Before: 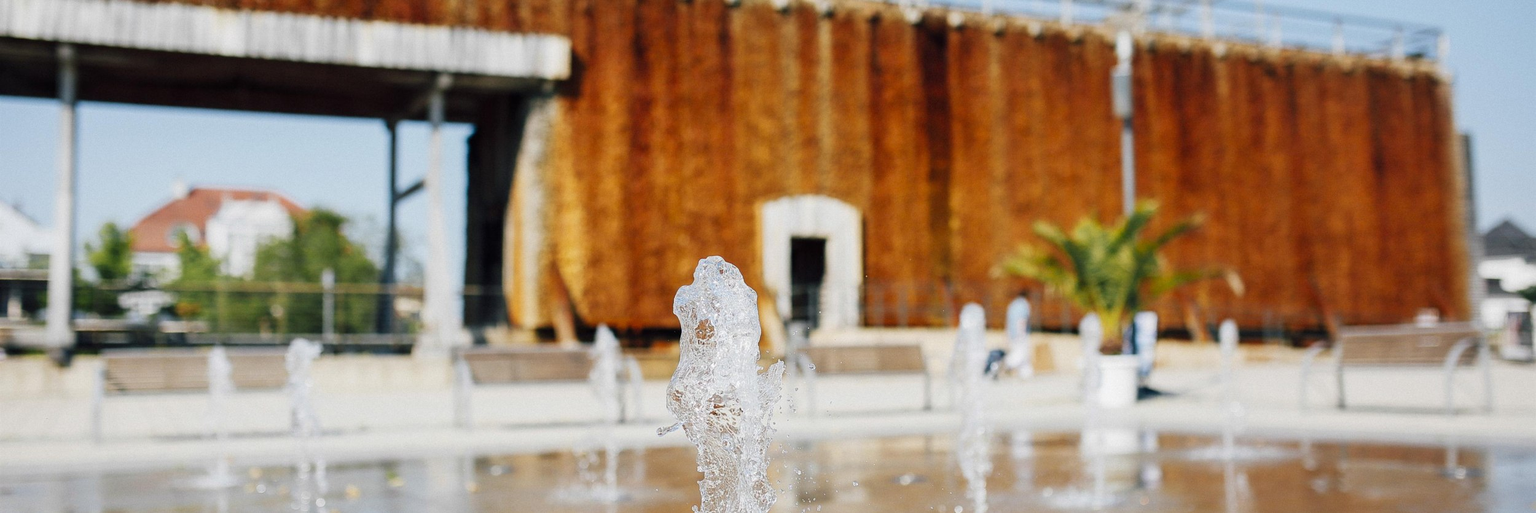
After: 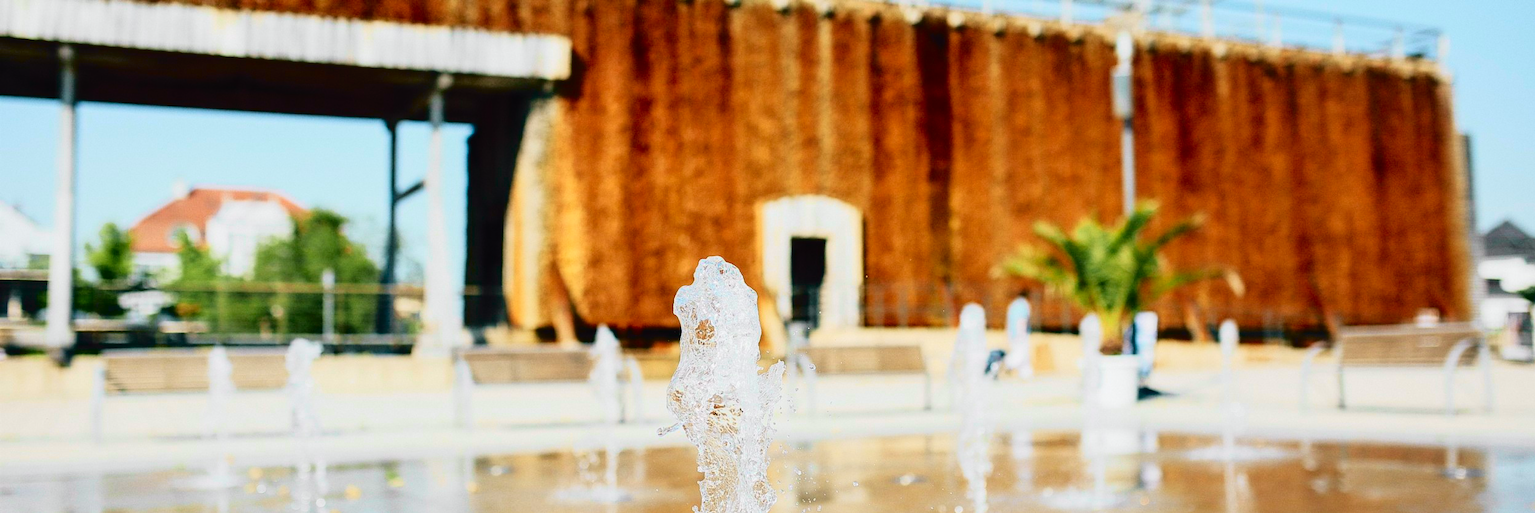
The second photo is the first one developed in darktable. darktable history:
tone curve: curves: ch0 [(0, 0.014) (0.17, 0.099) (0.392, 0.438) (0.725, 0.828) (0.872, 0.918) (1, 0.981)]; ch1 [(0, 0) (0.402, 0.36) (0.488, 0.466) (0.5, 0.499) (0.515, 0.515) (0.574, 0.595) (0.619, 0.65) (0.701, 0.725) (1, 1)]; ch2 [(0, 0) (0.432, 0.422) (0.486, 0.49) (0.503, 0.503) (0.523, 0.554) (0.562, 0.606) (0.644, 0.694) (0.717, 0.753) (1, 0.991)], color space Lab, independent channels
tone equalizer: on, module defaults
